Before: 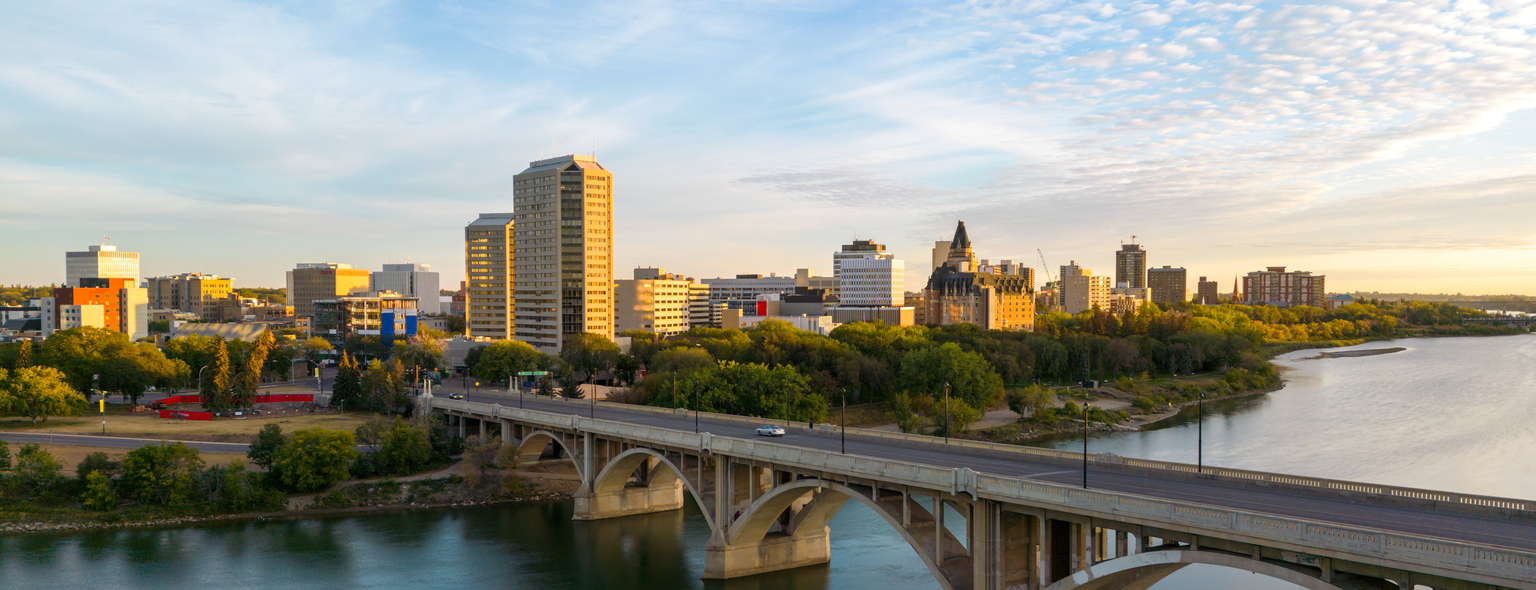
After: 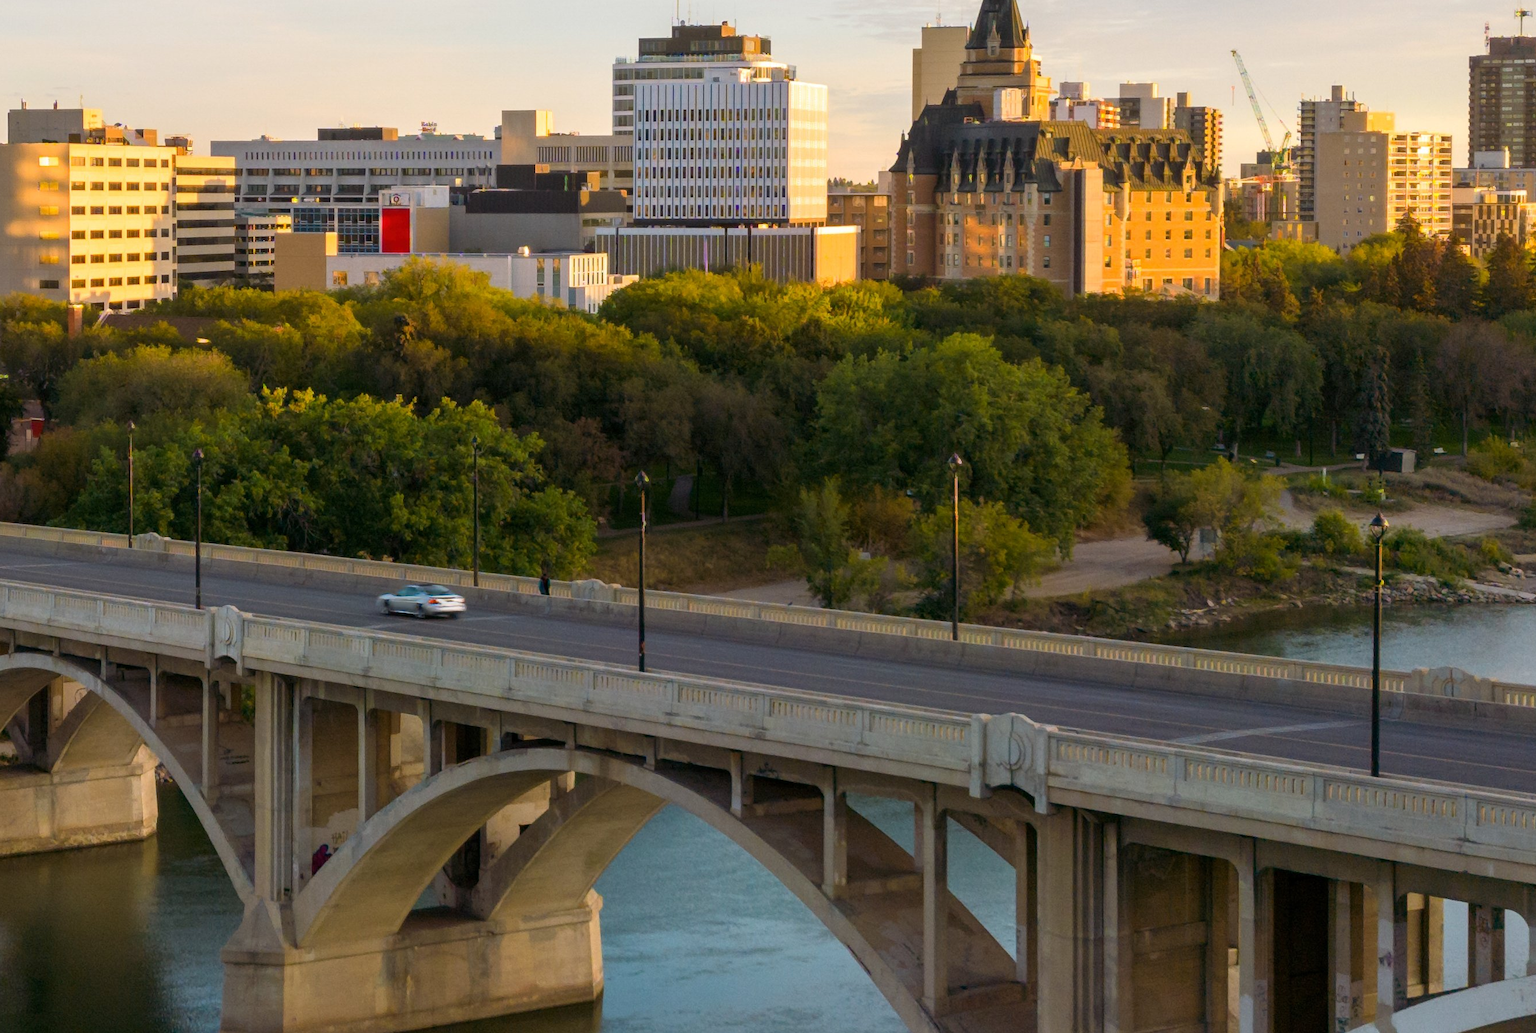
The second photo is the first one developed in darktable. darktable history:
crop: left 41.12%, top 39.414%, right 25.891%, bottom 2.806%
